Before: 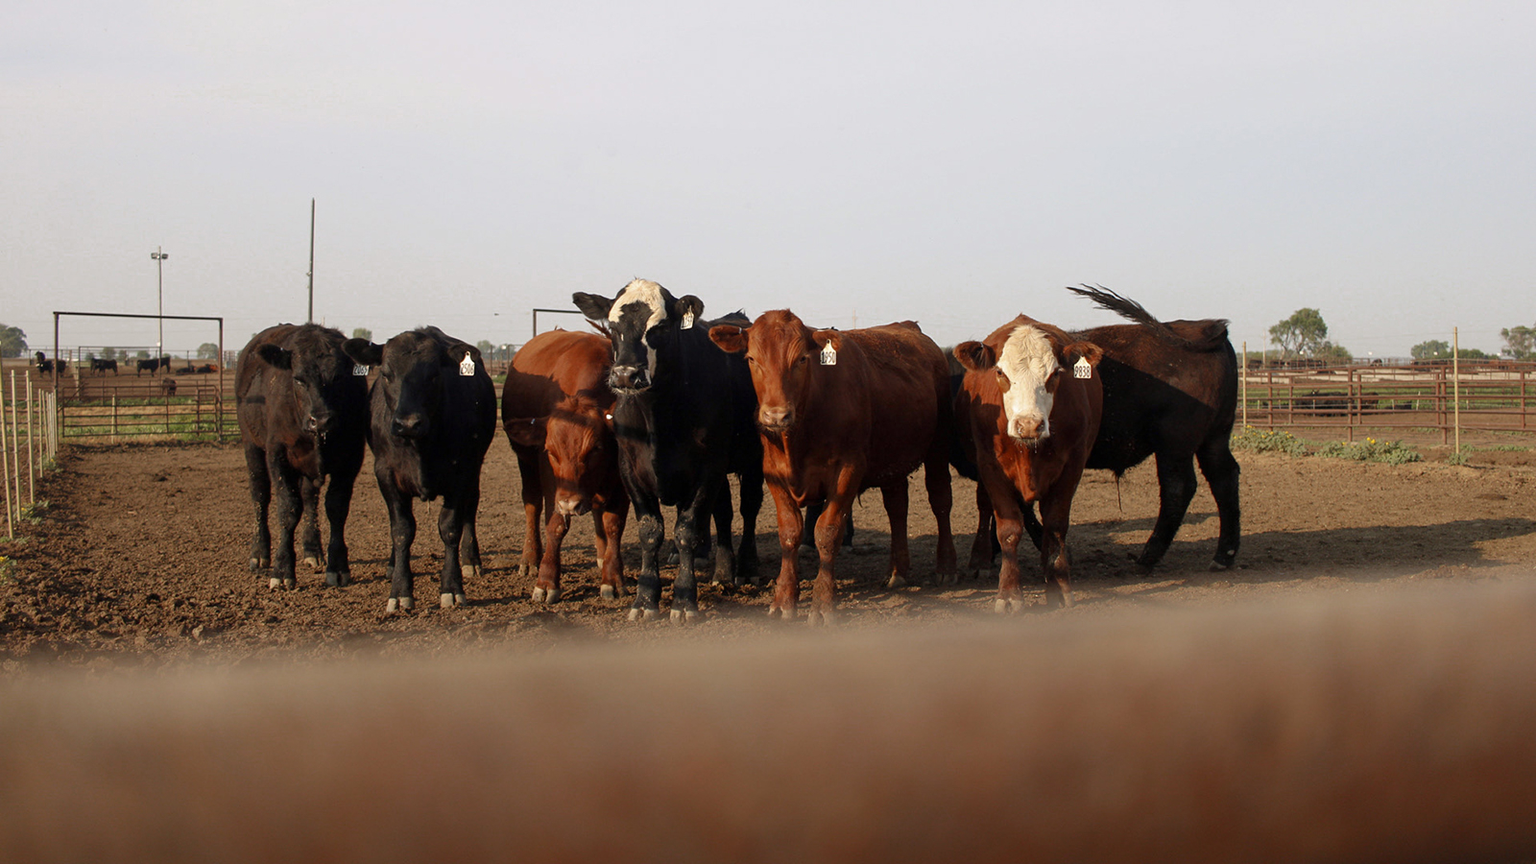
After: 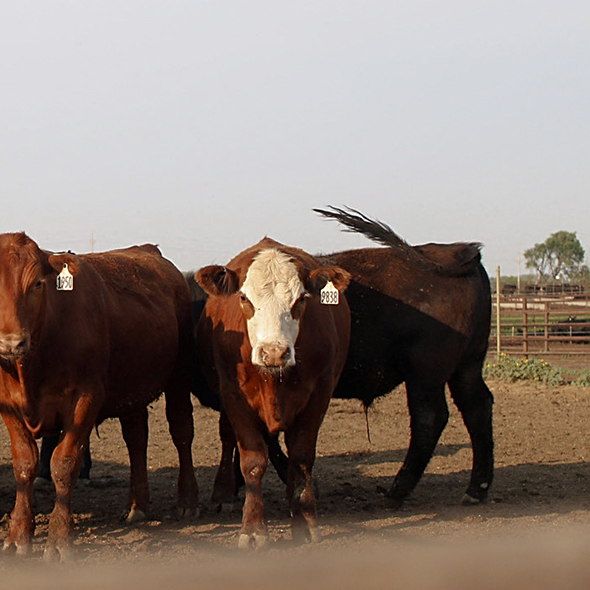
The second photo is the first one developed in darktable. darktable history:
crop and rotate: left 49.936%, top 10.094%, right 13.136%, bottom 24.256%
sharpen: radius 1.864, amount 0.398, threshold 1.271
